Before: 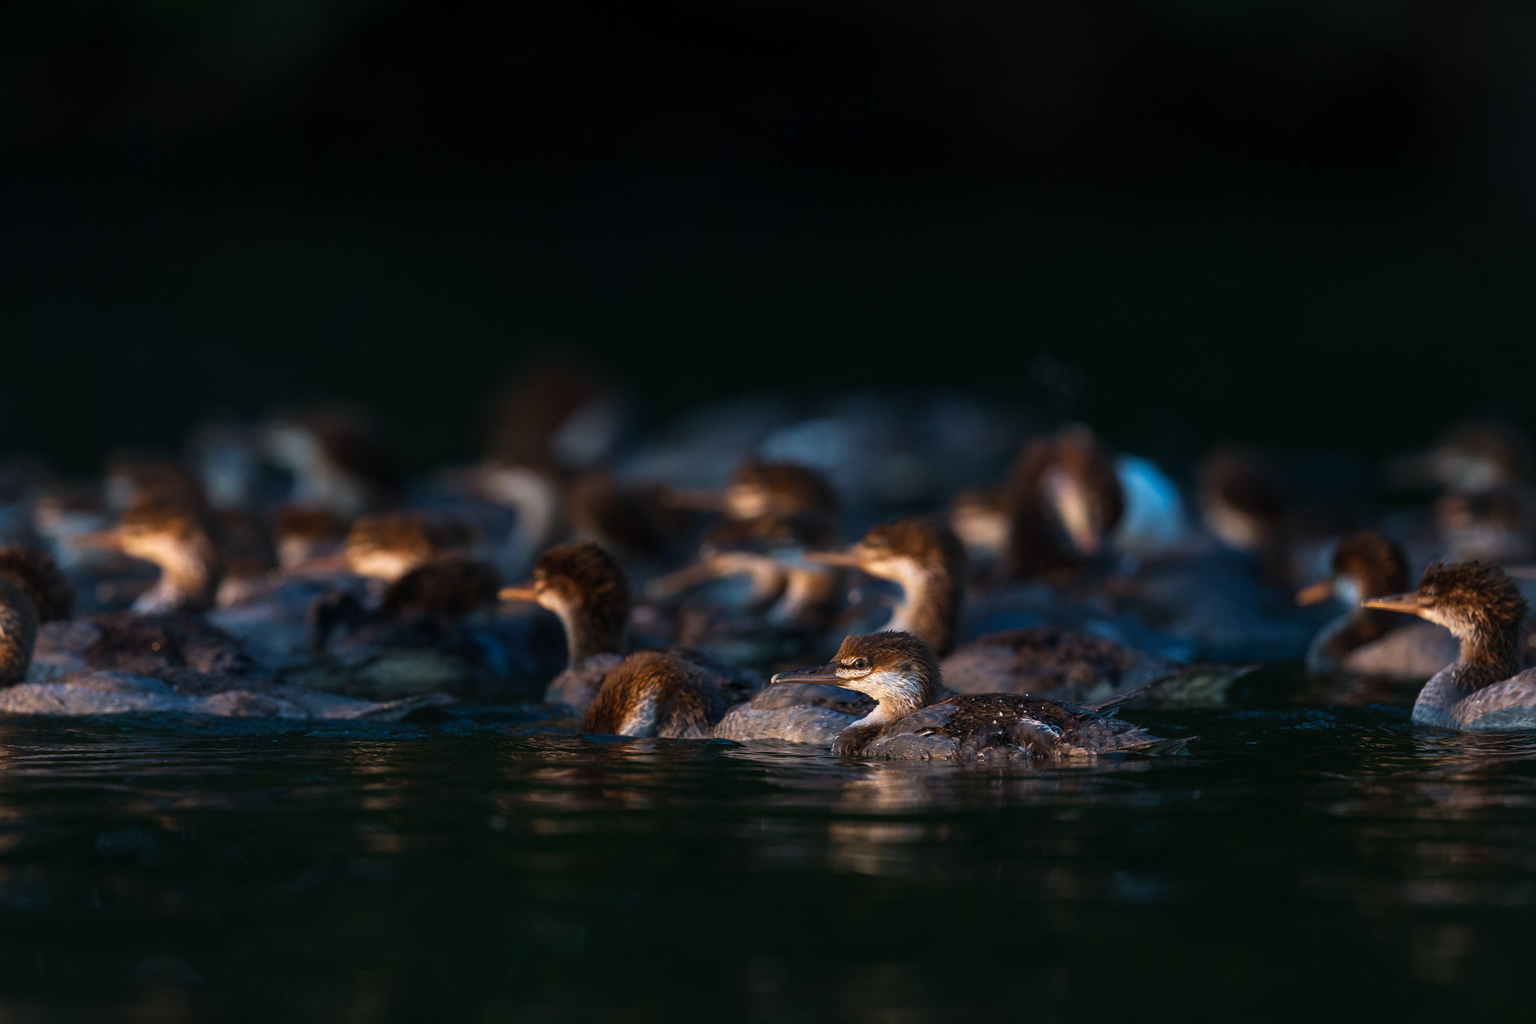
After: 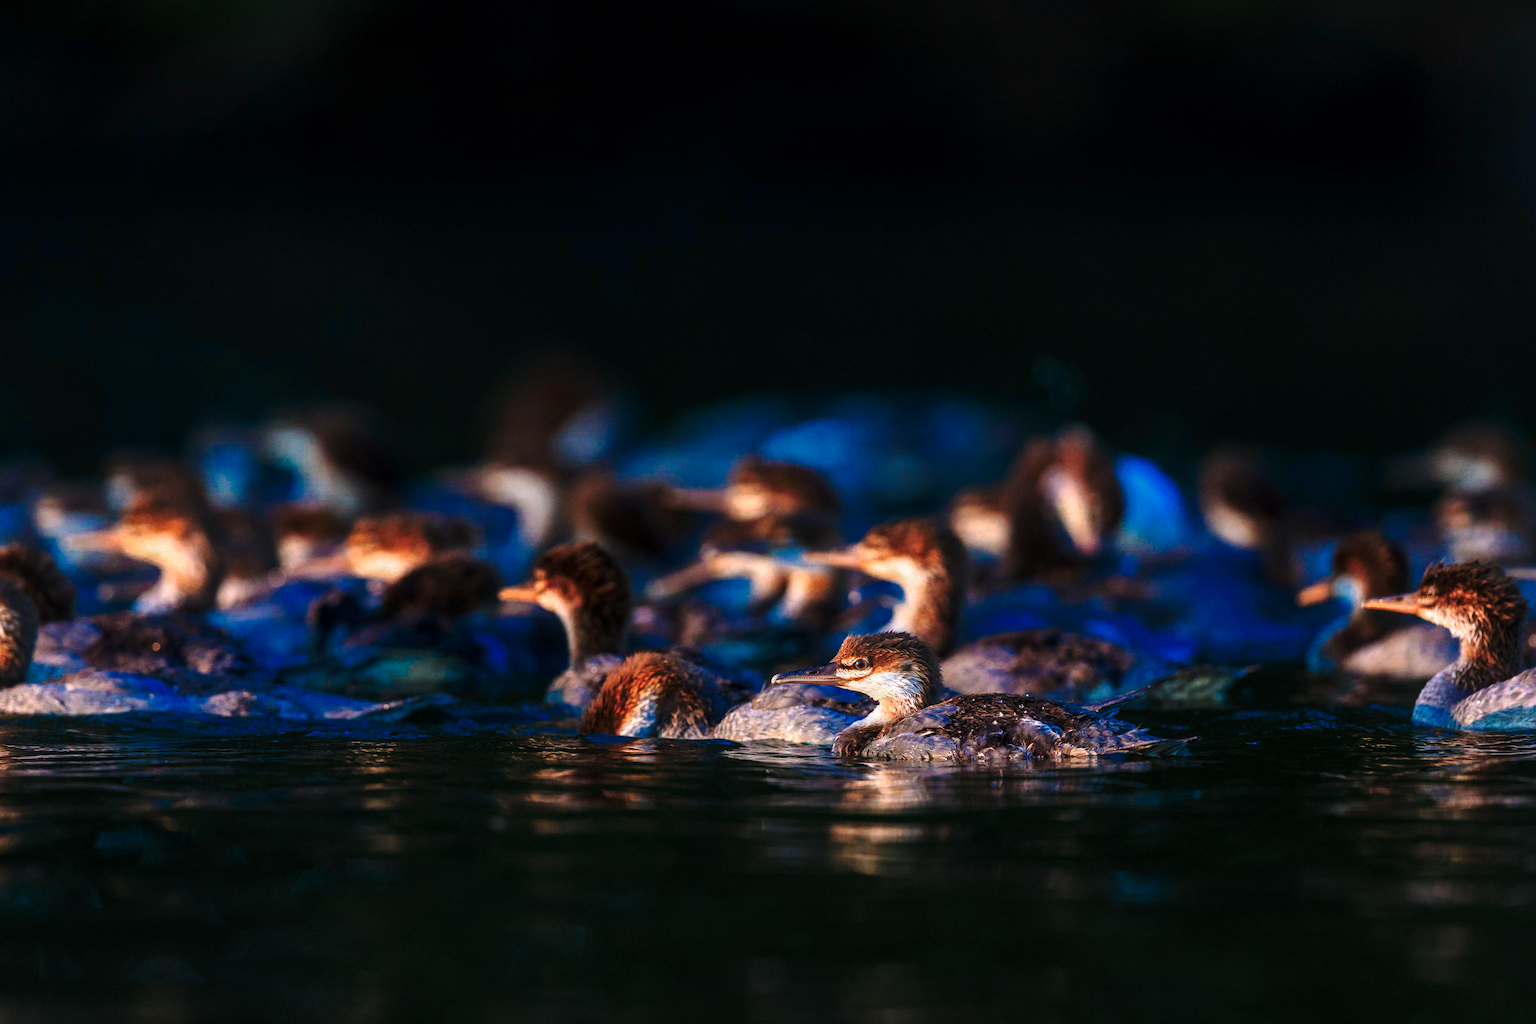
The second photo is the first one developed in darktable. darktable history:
color zones: curves: ch0 [(0, 0.553) (0.123, 0.58) (0.23, 0.419) (0.468, 0.155) (0.605, 0.132) (0.723, 0.063) (0.833, 0.172) (0.921, 0.468)]; ch1 [(0.025, 0.645) (0.229, 0.584) (0.326, 0.551) (0.537, 0.446) (0.599, 0.911) (0.708, 1) (0.805, 0.944)]; ch2 [(0.086, 0.468) (0.254, 0.464) (0.638, 0.564) (0.702, 0.592) (0.768, 0.564)]
base curve: curves: ch0 [(0, 0) (0.028, 0.03) (0.121, 0.232) (0.46, 0.748) (0.859, 0.968) (1, 1)], preserve colors none
local contrast: detail 130%
